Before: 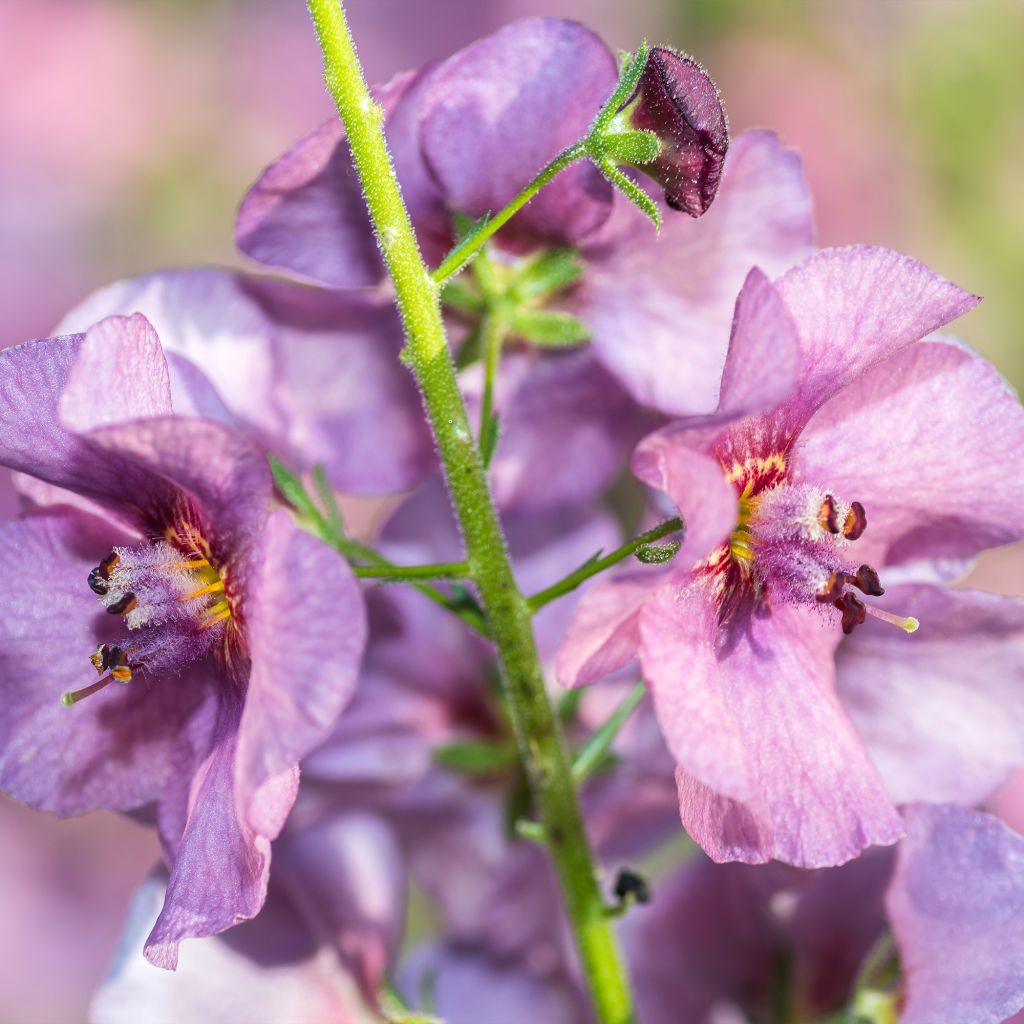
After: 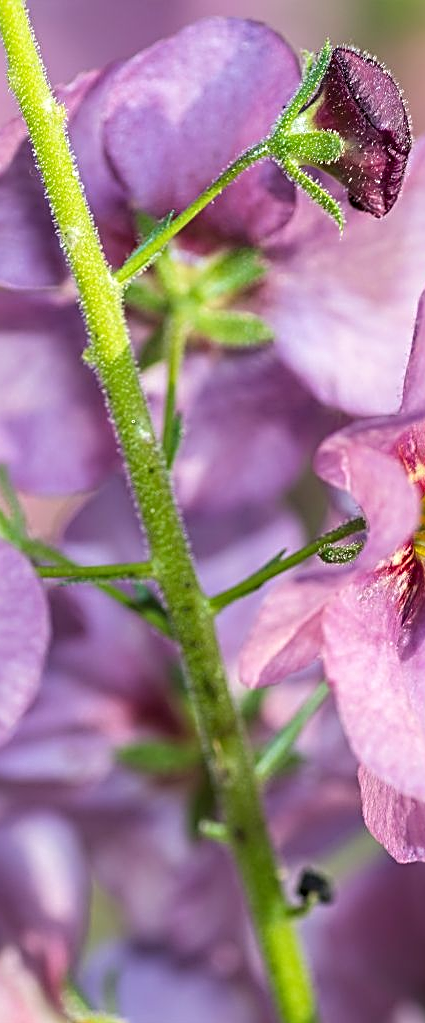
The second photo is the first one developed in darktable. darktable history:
crop: left 30.995%, right 27.243%
sharpen: radius 2.823, amount 0.716
